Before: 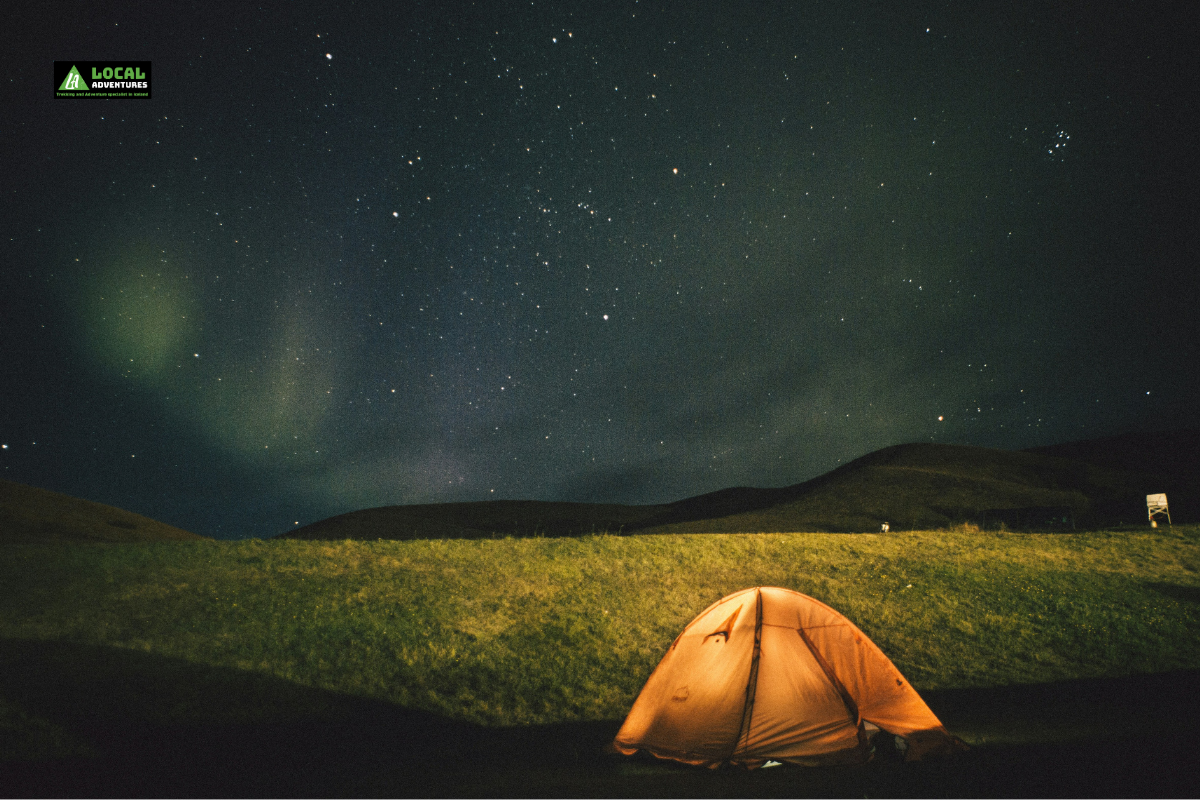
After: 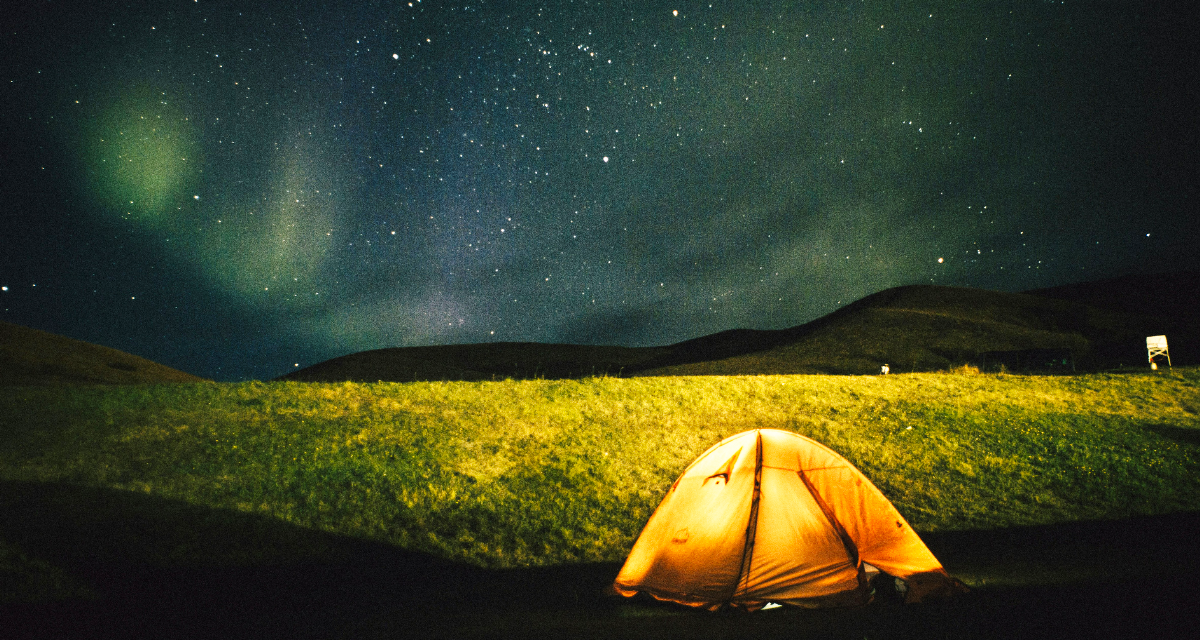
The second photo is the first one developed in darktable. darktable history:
base curve: curves: ch0 [(0, 0) (0.007, 0.004) (0.027, 0.03) (0.046, 0.07) (0.207, 0.54) (0.442, 0.872) (0.673, 0.972) (1, 1)], preserve colors none
exposure: black level correction 0.001, compensate highlight preservation false
crop and rotate: top 19.998%
